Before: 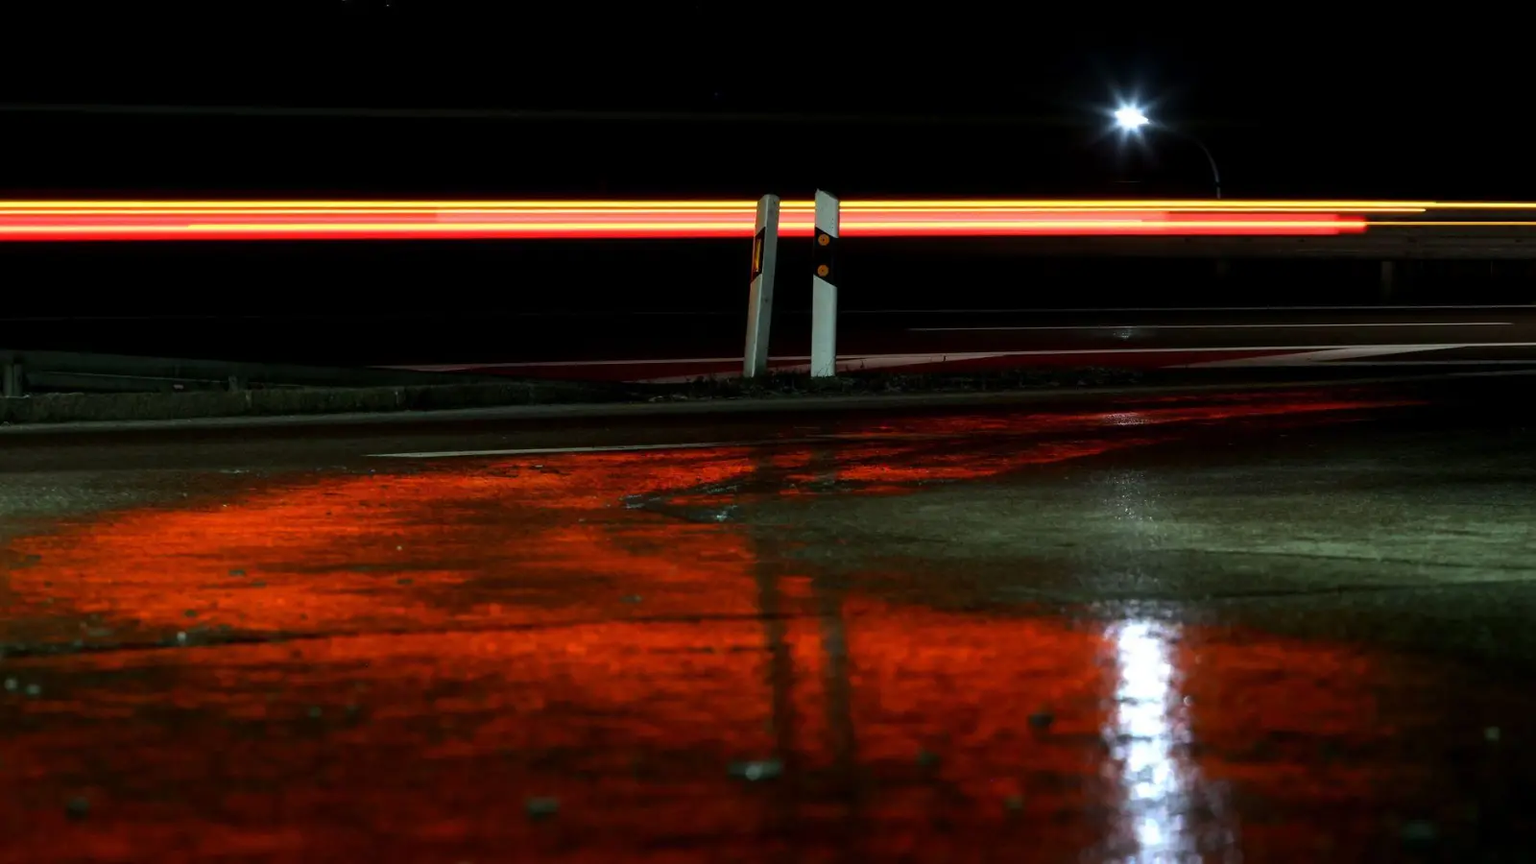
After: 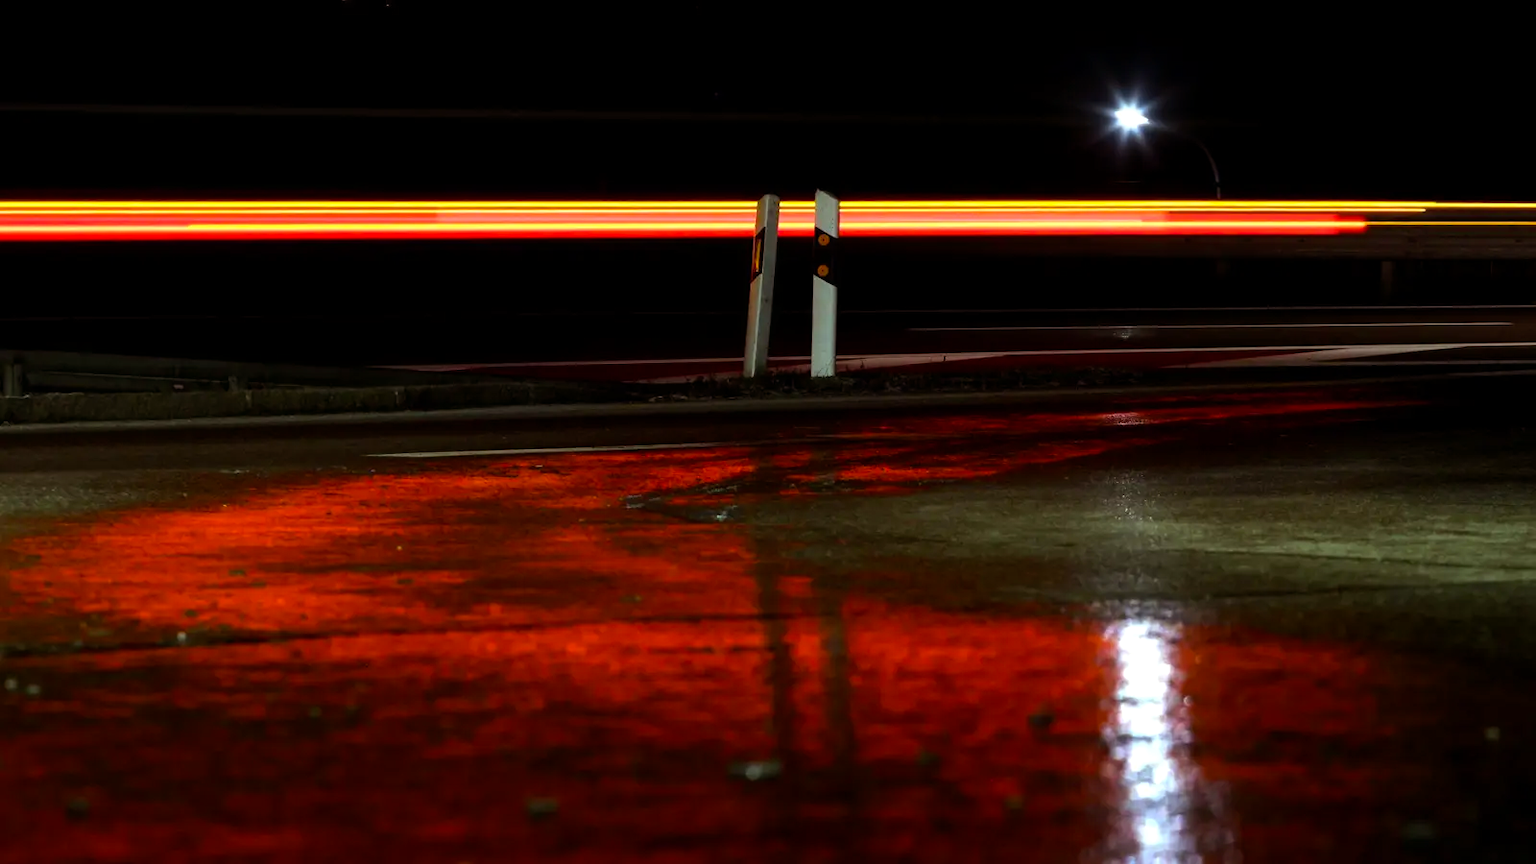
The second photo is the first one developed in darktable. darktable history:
color balance rgb: power › chroma 1.537%, power › hue 26.78°, linear chroma grading › global chroma 15.521%, perceptual saturation grading › global saturation 5.922%, contrast 5.437%
